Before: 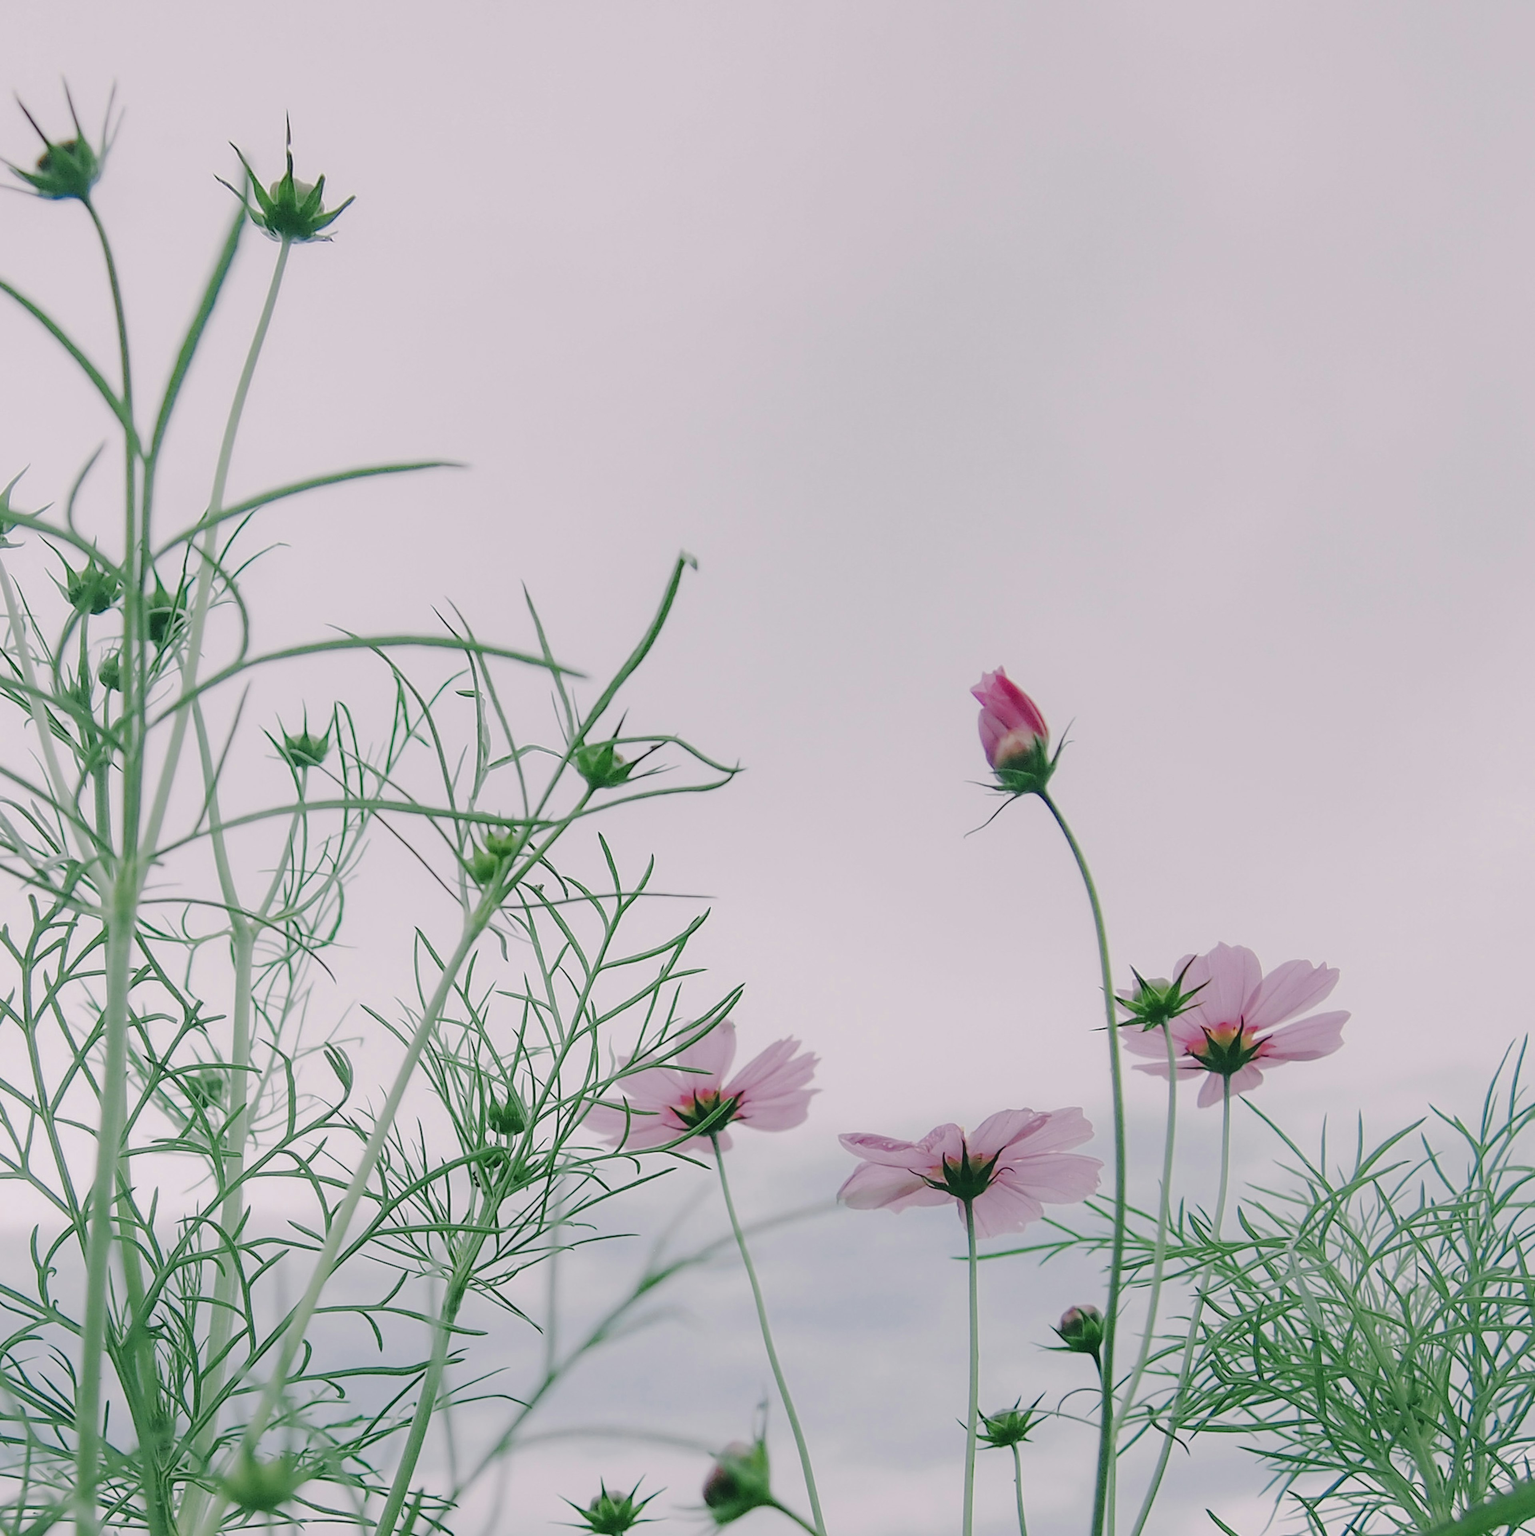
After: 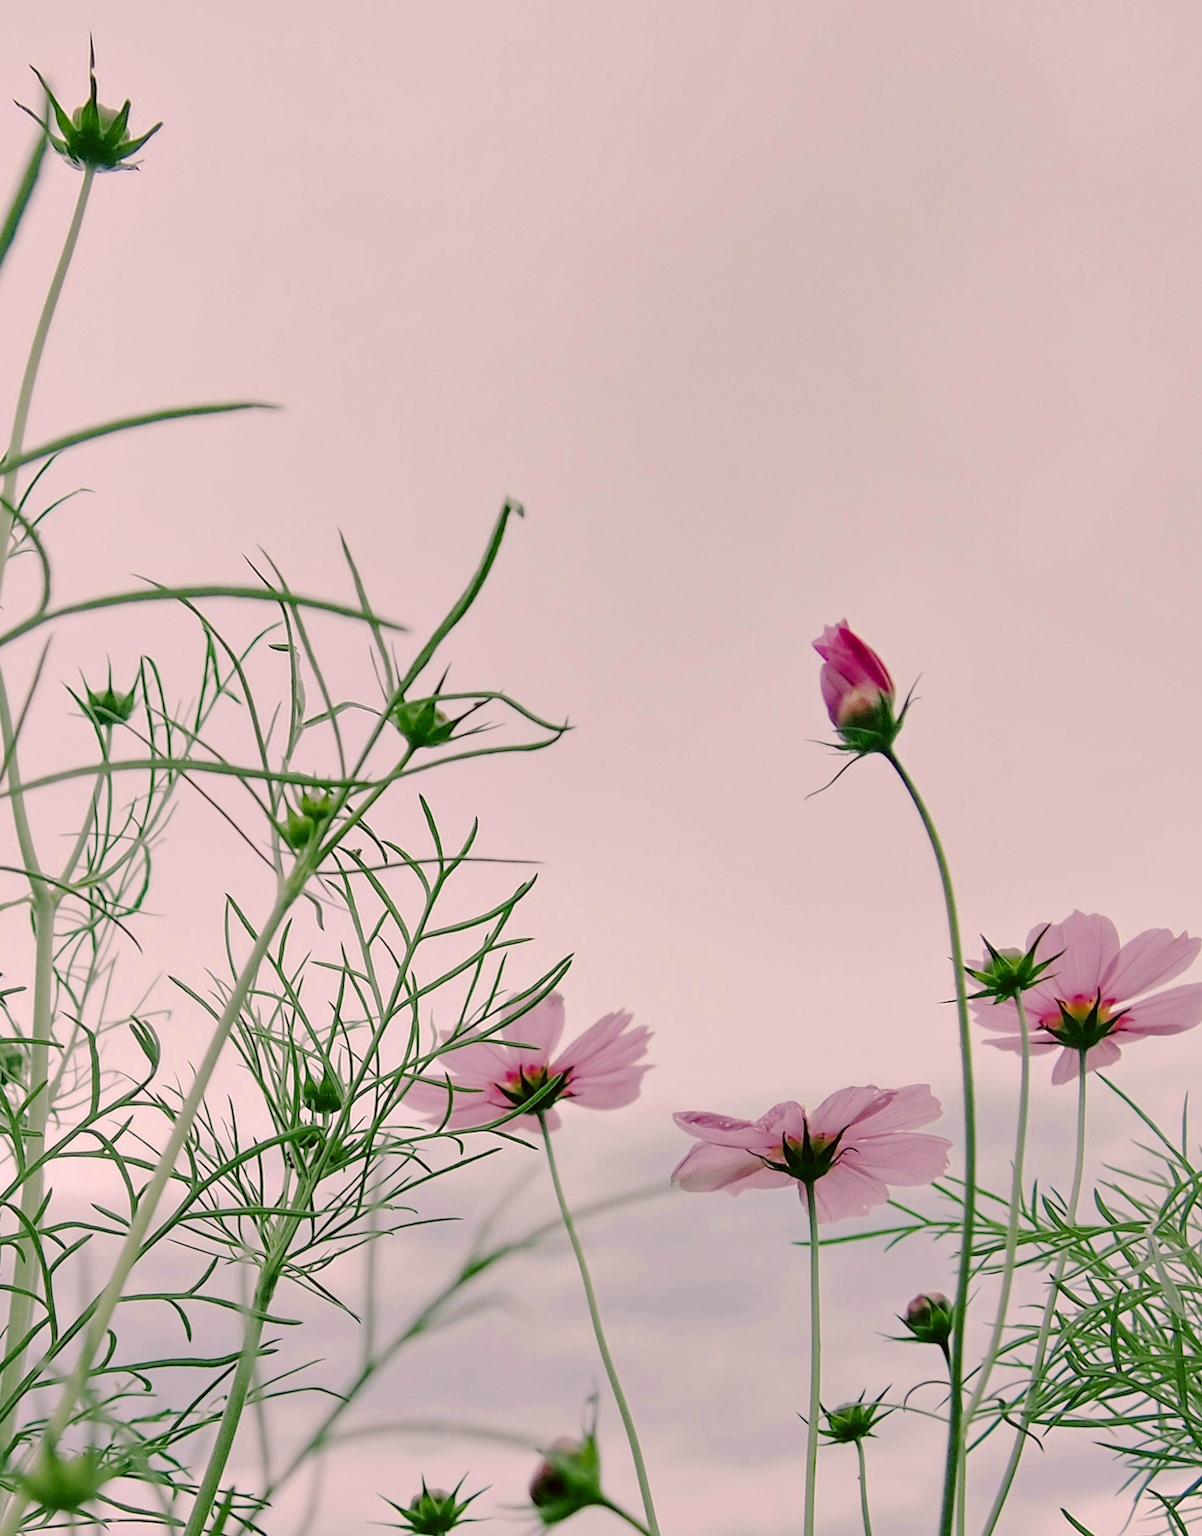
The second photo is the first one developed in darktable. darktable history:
color balance rgb: perceptual saturation grading › global saturation 20%, global vibrance 20%
crop and rotate: left 13.15%, top 5.251%, right 12.609%
color correction: highlights a* 6.27, highlights b* 8.19, shadows a* 5.94, shadows b* 7.23, saturation 0.9
contrast equalizer: octaves 7, y [[0.528, 0.548, 0.563, 0.562, 0.546, 0.526], [0.55 ×6], [0 ×6], [0 ×6], [0 ×6]]
